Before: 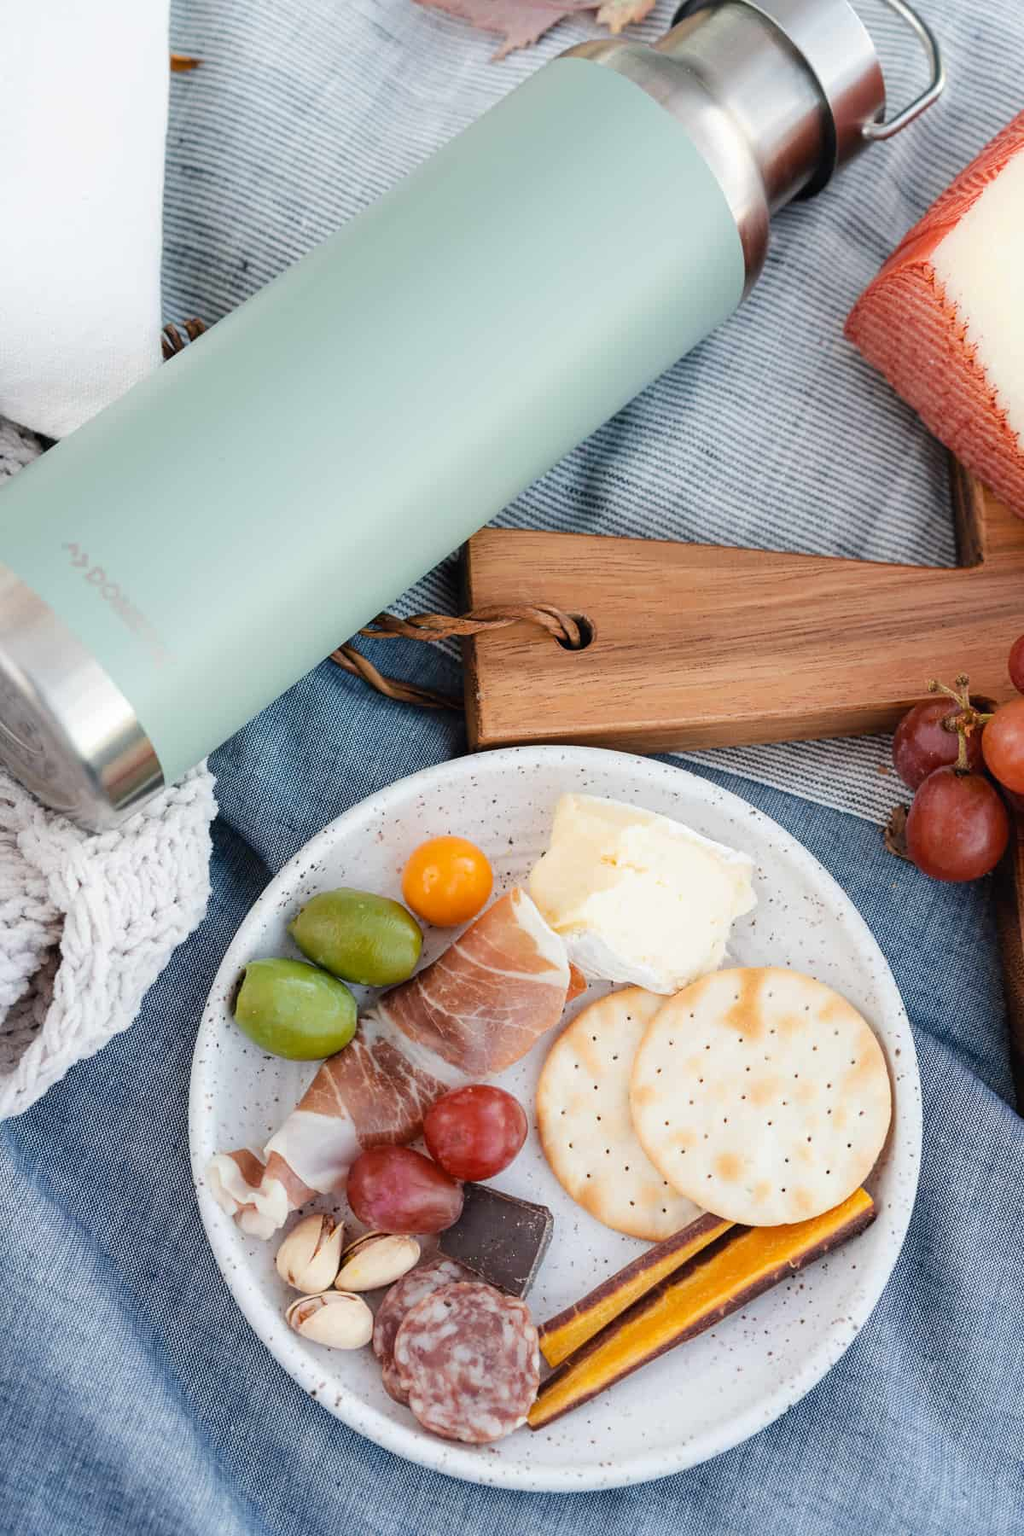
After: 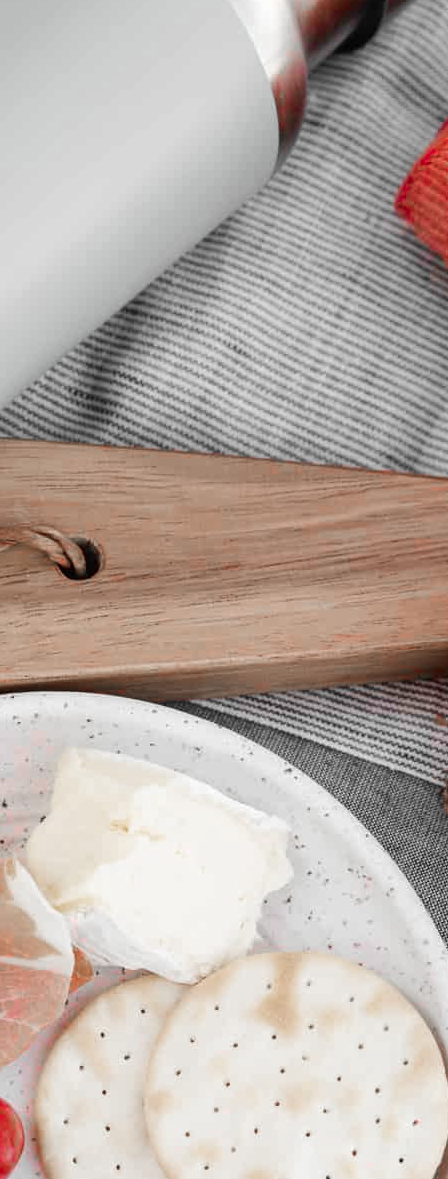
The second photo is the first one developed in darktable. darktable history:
color zones: curves: ch1 [(0, 0.831) (0.08, 0.771) (0.157, 0.268) (0.241, 0.207) (0.562, -0.005) (0.714, -0.013) (0.876, 0.01) (1, 0.831)]
crop and rotate: left 49.536%, top 10.143%, right 13.114%, bottom 24.311%
